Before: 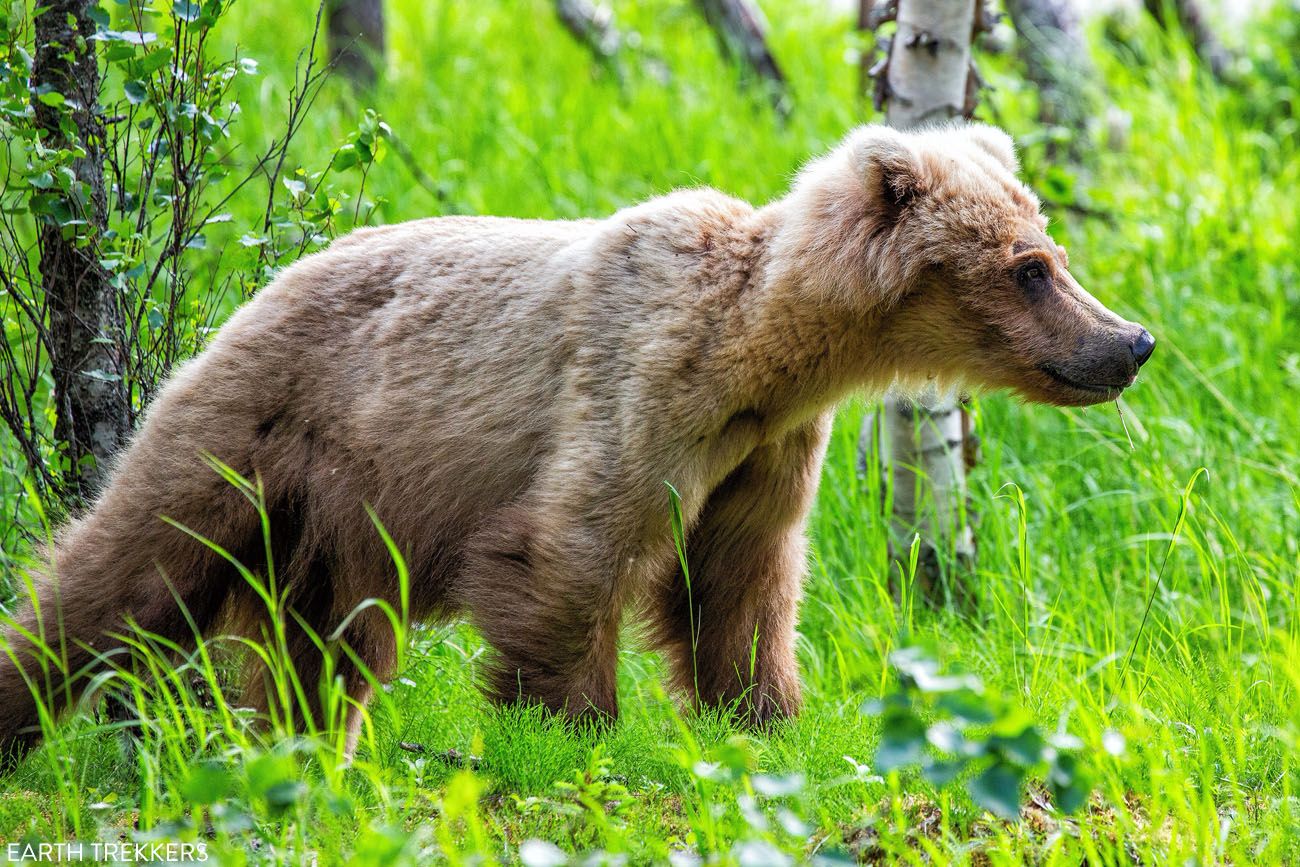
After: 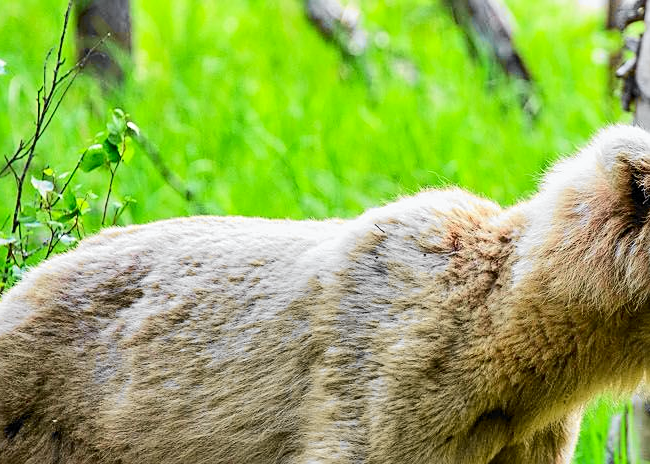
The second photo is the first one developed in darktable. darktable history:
crop: left 19.446%, right 30.491%, bottom 46.459%
sharpen: on, module defaults
tone curve: curves: ch0 [(0, 0) (0.071, 0.047) (0.266, 0.26) (0.483, 0.554) (0.753, 0.811) (1, 0.983)]; ch1 [(0, 0) (0.346, 0.307) (0.408, 0.387) (0.463, 0.465) (0.482, 0.493) (0.502, 0.499) (0.517, 0.502) (0.55, 0.548) (0.597, 0.61) (0.651, 0.698) (1, 1)]; ch2 [(0, 0) (0.346, 0.34) (0.434, 0.46) (0.485, 0.494) (0.5, 0.498) (0.517, 0.506) (0.526, 0.545) (0.583, 0.61) (0.625, 0.659) (1, 1)], color space Lab, independent channels, preserve colors none
